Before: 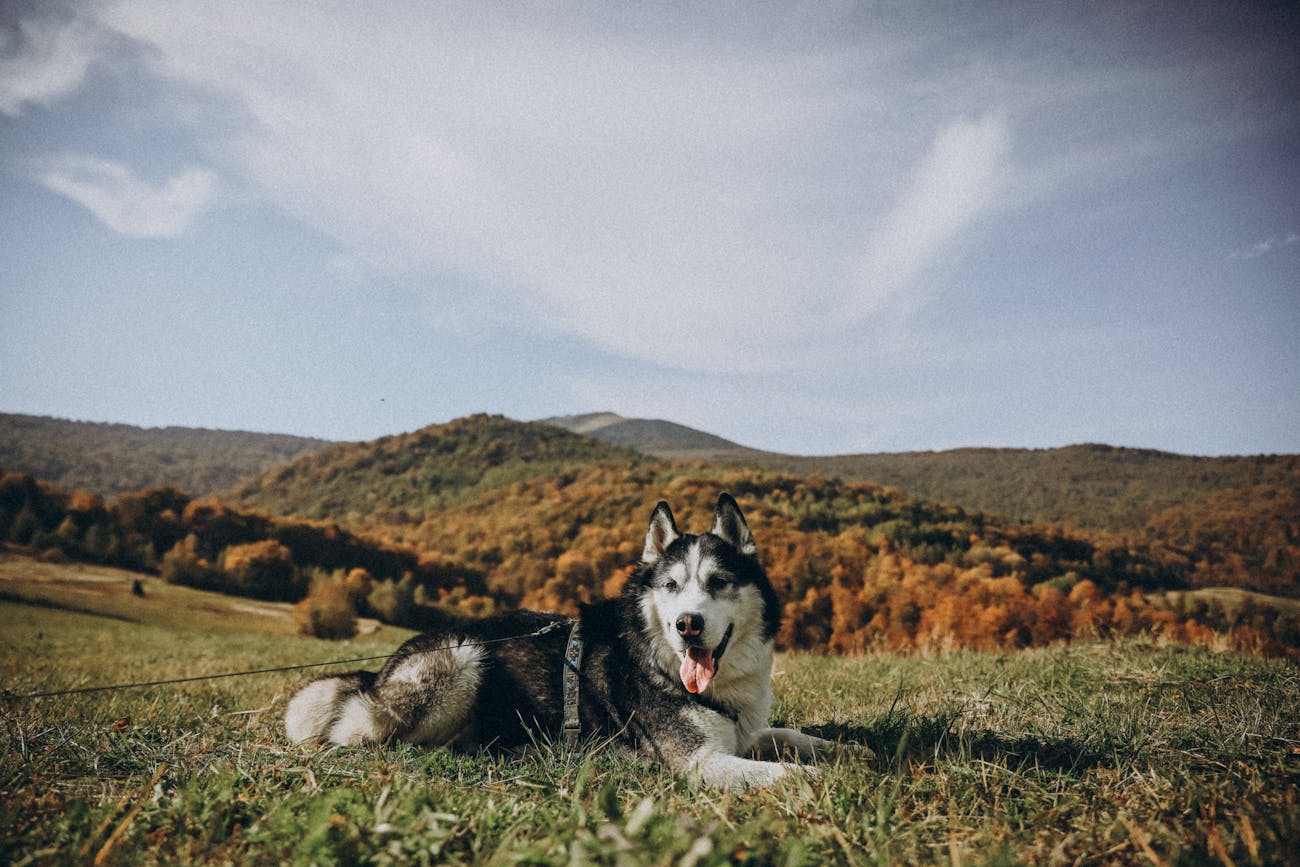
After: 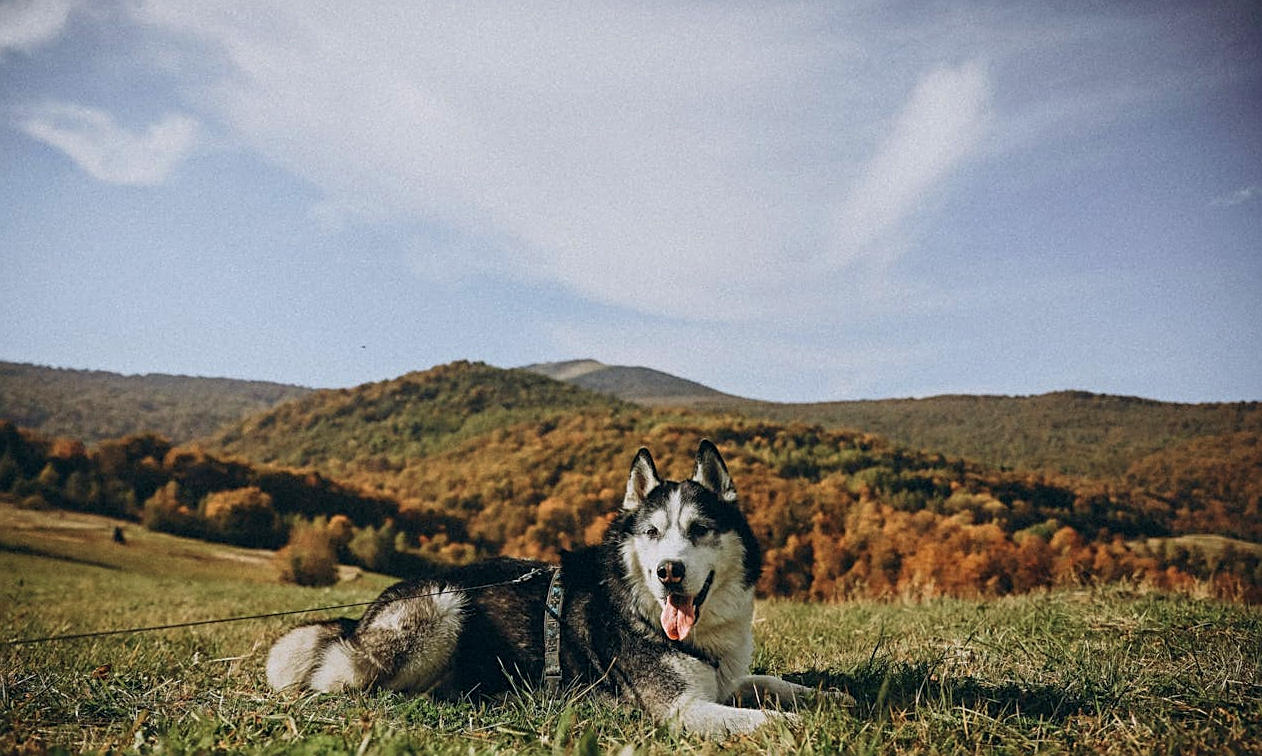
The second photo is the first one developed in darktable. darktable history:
velvia: on, module defaults
crop: left 1.507%, top 6.147%, right 1.379%, bottom 6.637%
sharpen: on, module defaults
